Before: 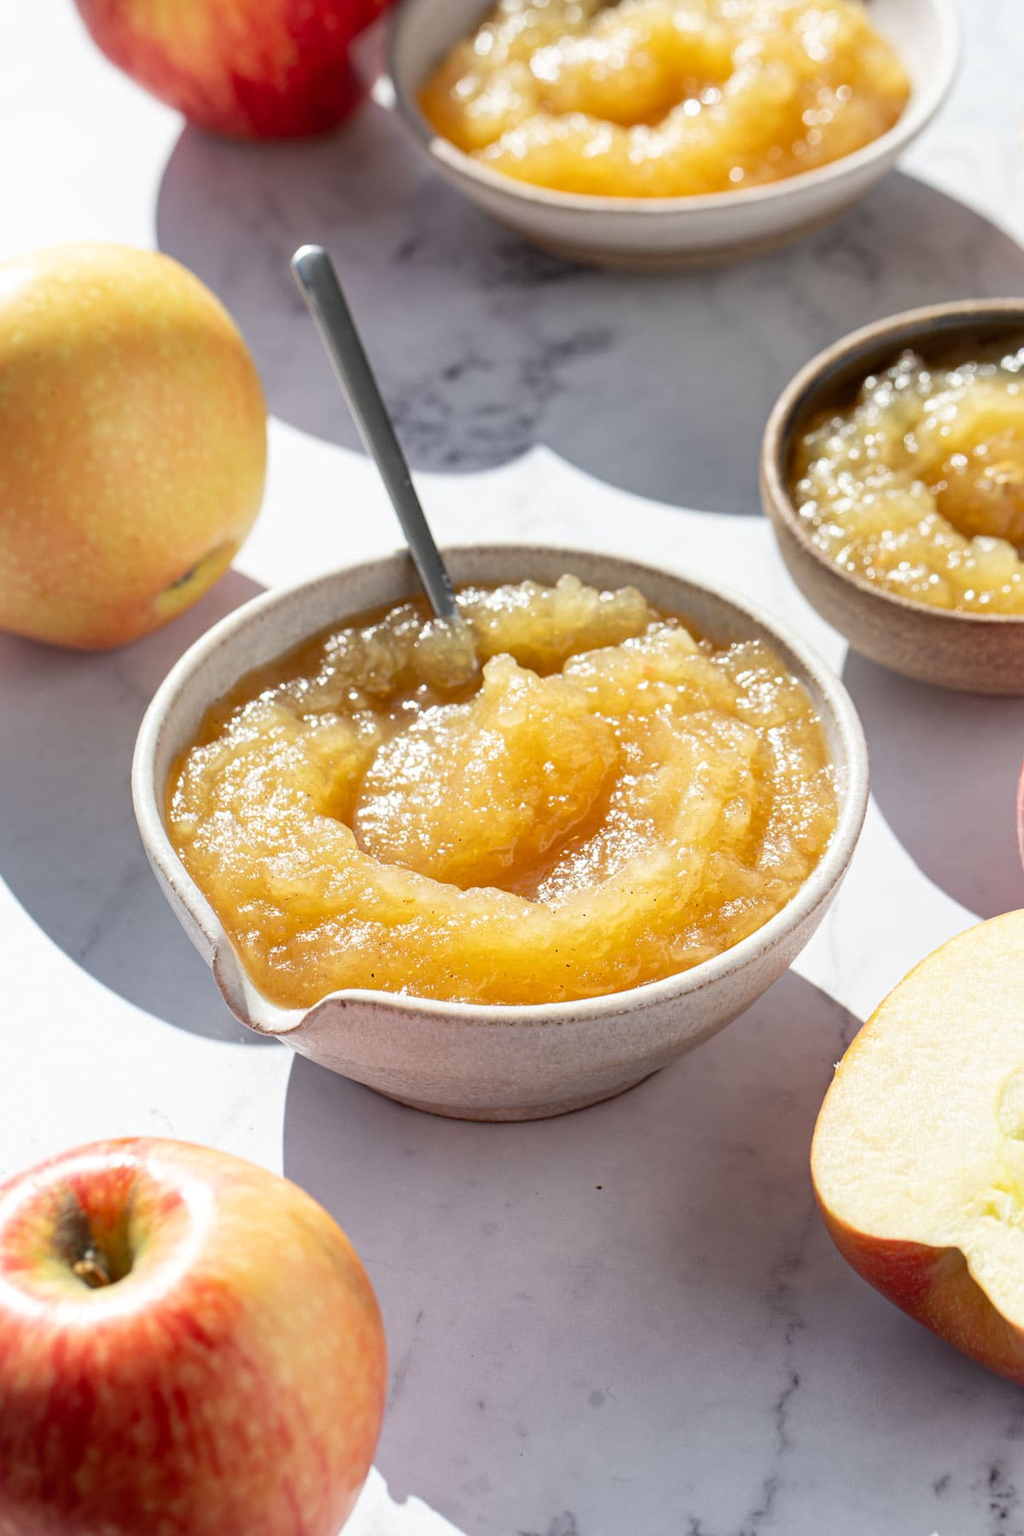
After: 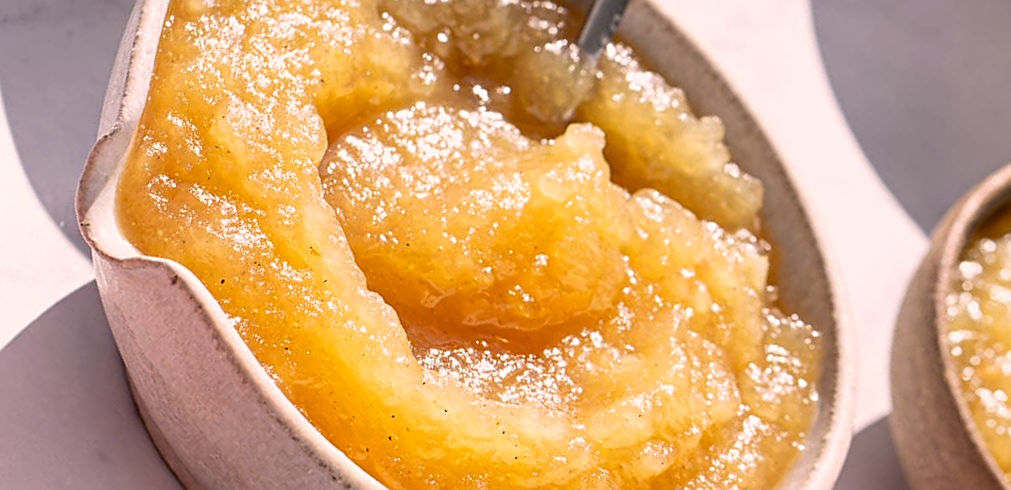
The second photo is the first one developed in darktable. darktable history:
crop and rotate: angle -45.96°, top 16.292%, right 0.987%, bottom 11.689%
sharpen: on, module defaults
color correction: highlights a* 12.25, highlights b* 5.56
